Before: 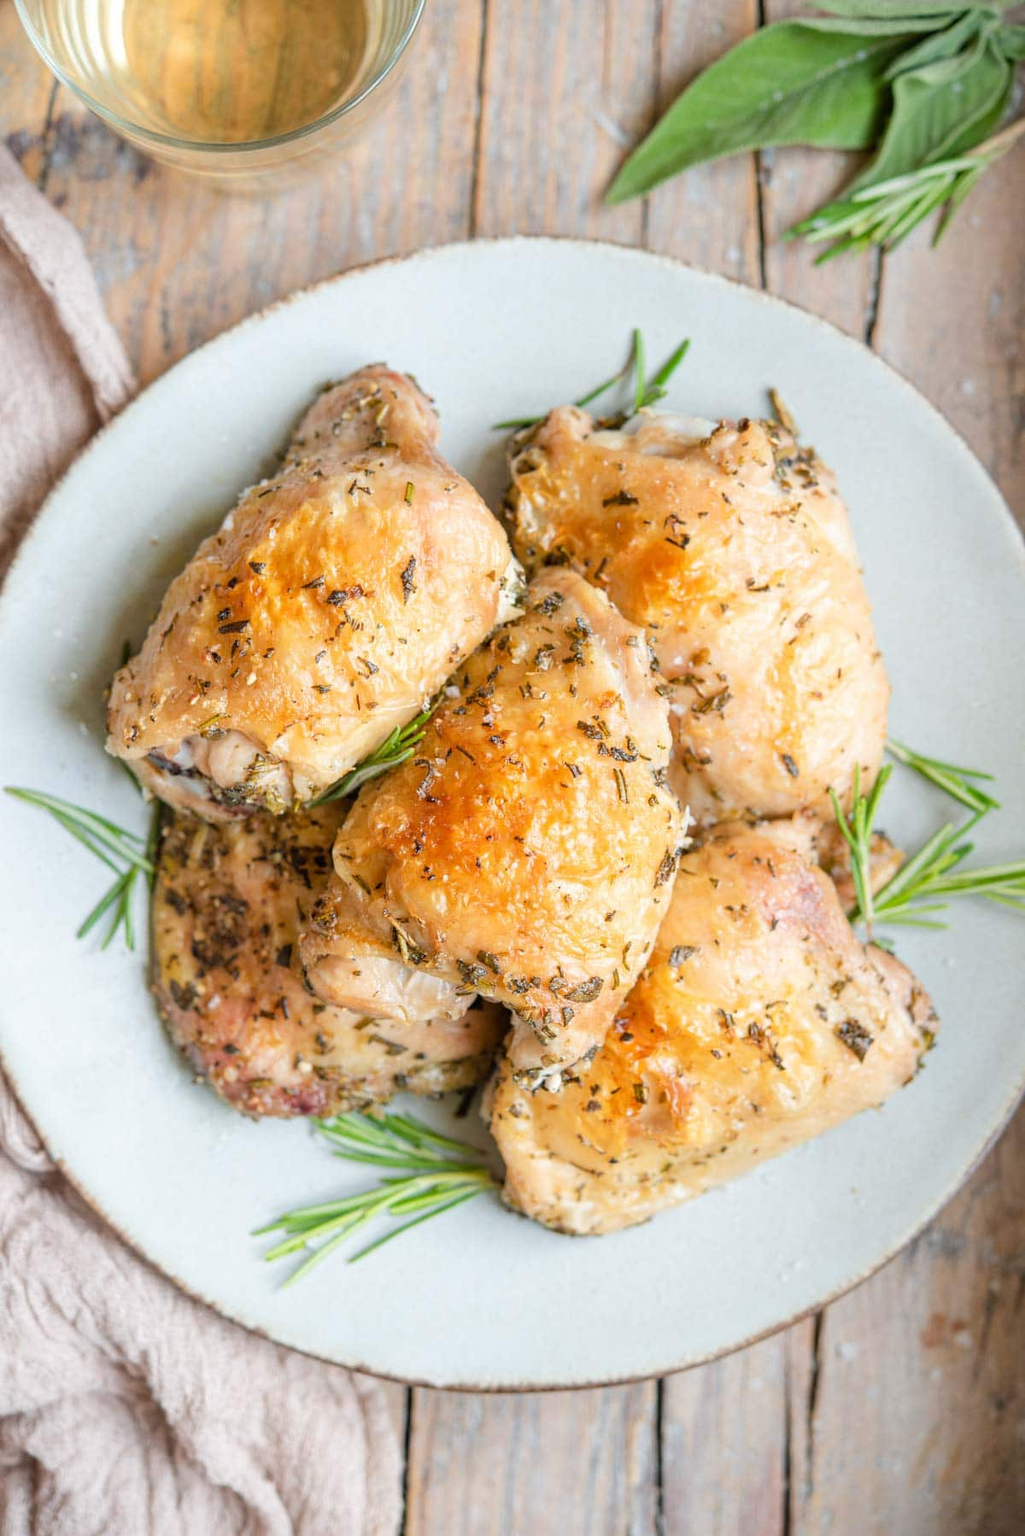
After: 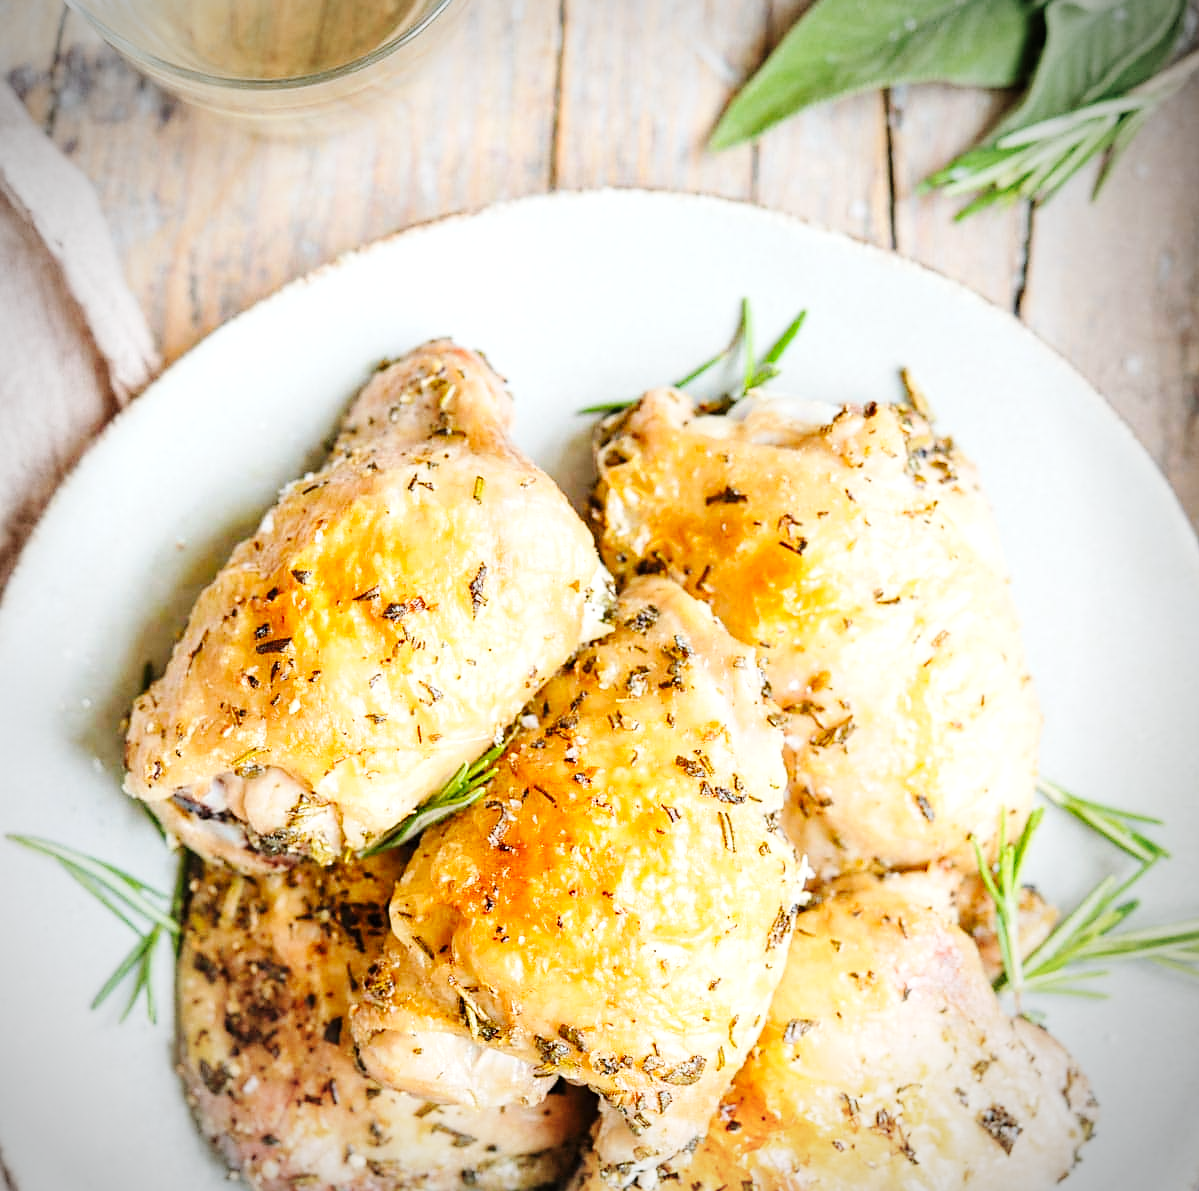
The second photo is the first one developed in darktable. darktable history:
sharpen: radius 1.864, amount 0.397, threshold 1.406
crop and rotate: top 4.965%, bottom 28.745%
base curve: curves: ch0 [(0, 0) (0.036, 0.025) (0.121, 0.166) (0.206, 0.329) (0.605, 0.79) (1, 1)], preserve colors none
exposure: exposure 0.348 EV, compensate exposure bias true, compensate highlight preservation false
vignetting: on, module defaults
